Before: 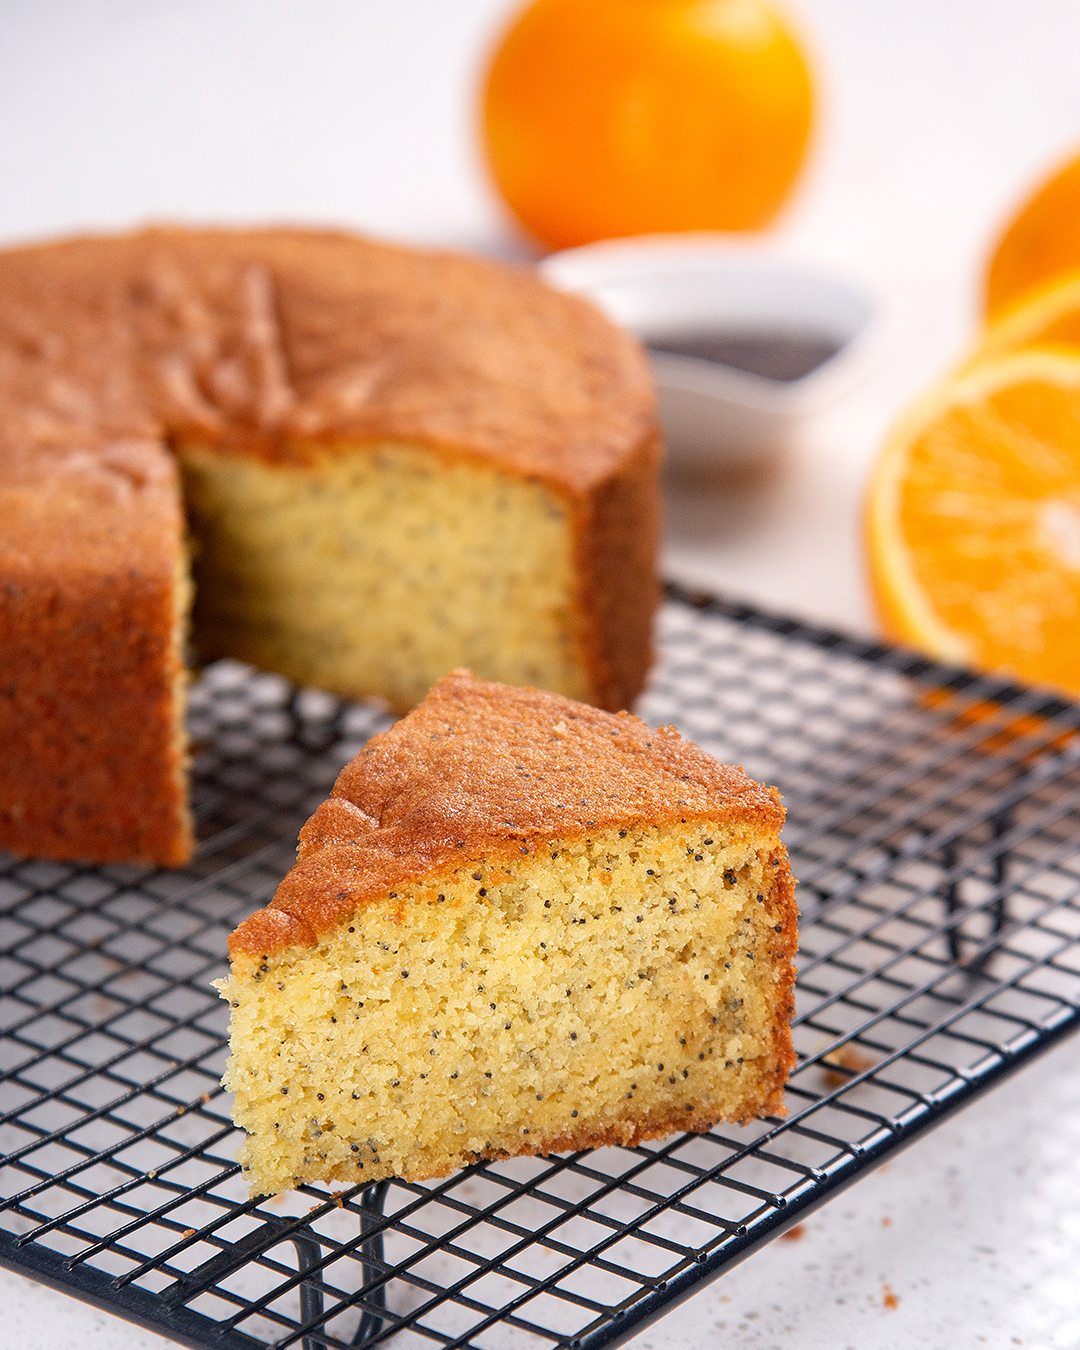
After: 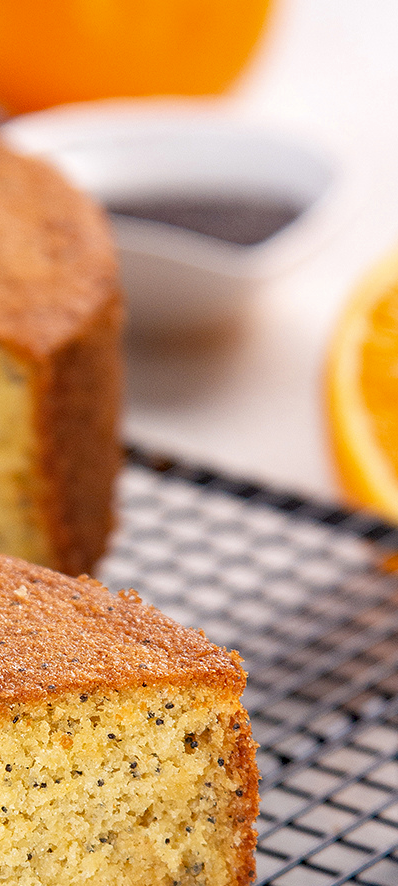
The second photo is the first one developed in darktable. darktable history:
crop and rotate: left 49.936%, top 10.094%, right 13.136%, bottom 24.256%
haze removal: compatibility mode true, adaptive false
color zones: curves: ch0 [(0.068, 0.464) (0.25, 0.5) (0.48, 0.508) (0.75, 0.536) (0.886, 0.476) (0.967, 0.456)]; ch1 [(0.066, 0.456) (0.25, 0.5) (0.616, 0.508) (0.746, 0.56) (0.934, 0.444)]
